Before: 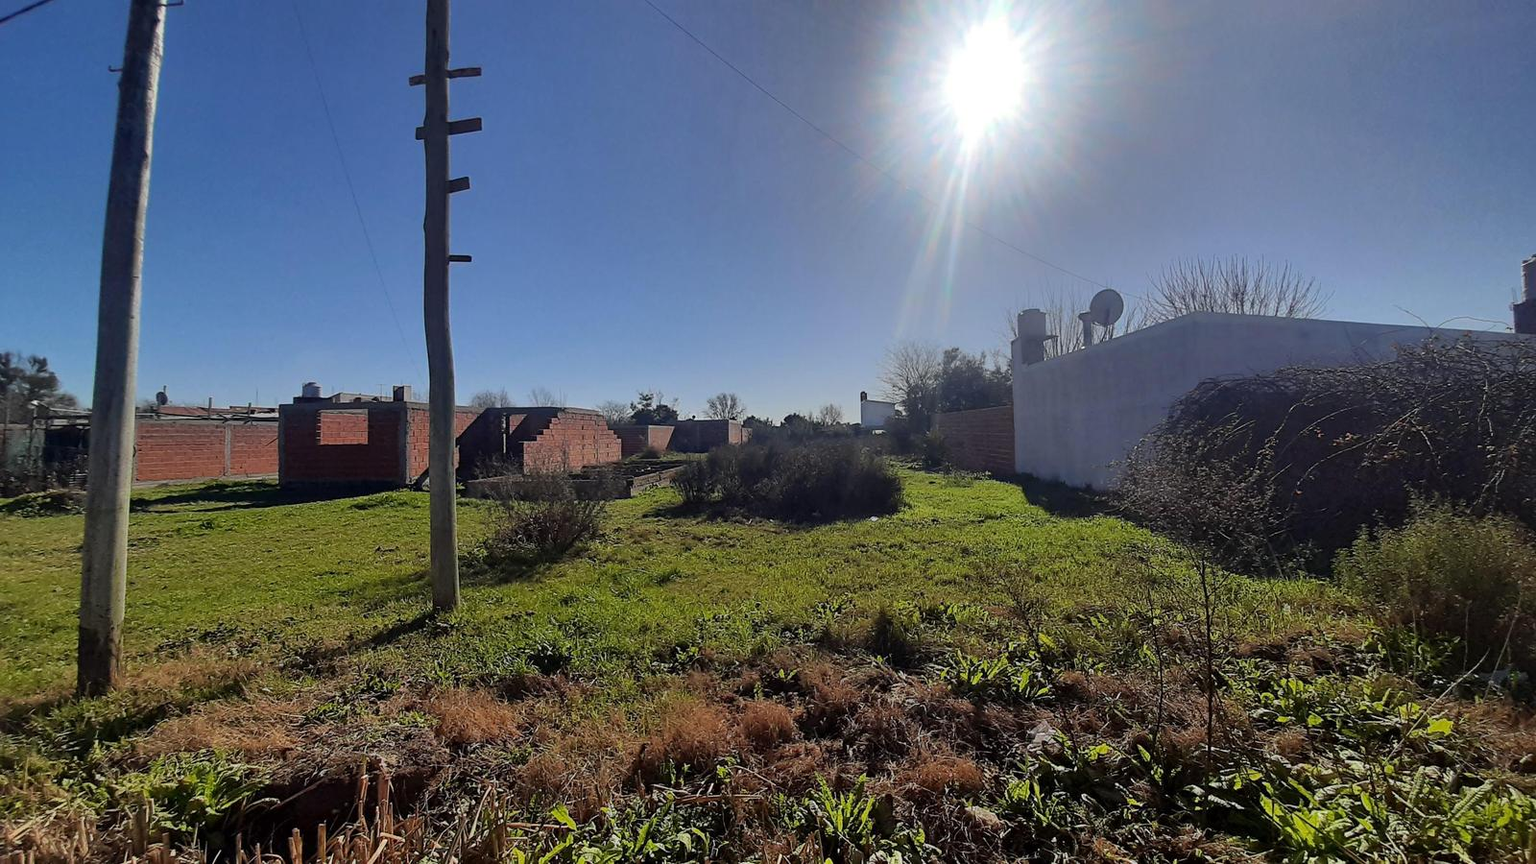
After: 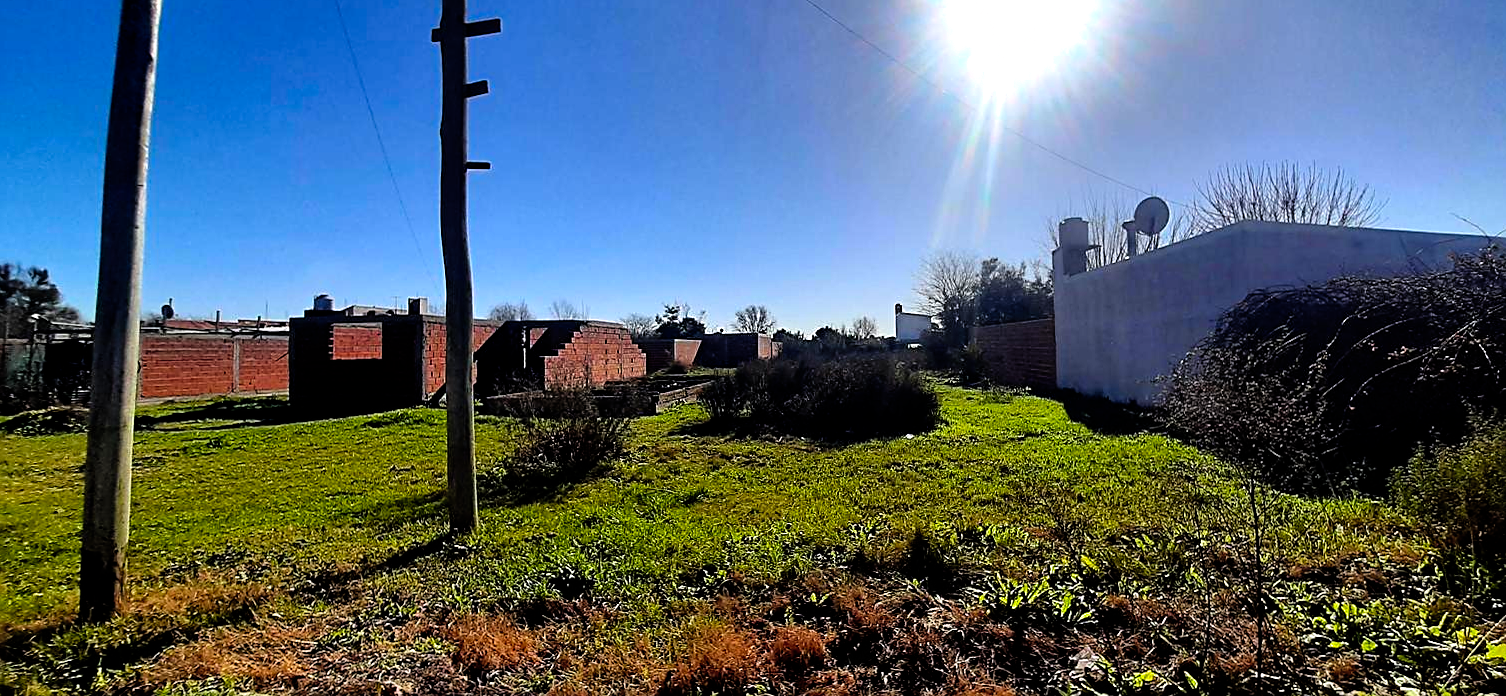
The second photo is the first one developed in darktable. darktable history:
contrast brightness saturation: contrast 0.03, brightness 0.062, saturation 0.128
filmic rgb: black relative exposure -8.23 EV, white relative exposure 2.22 EV, hardness 7.11, latitude 86.65%, contrast 1.71, highlights saturation mix -4.37%, shadows ↔ highlights balance -3.06%, preserve chrominance no, color science v4 (2020), type of noise poissonian
crop and rotate: angle 0.059°, top 11.52%, right 5.647%, bottom 10.953%
sharpen: on, module defaults
